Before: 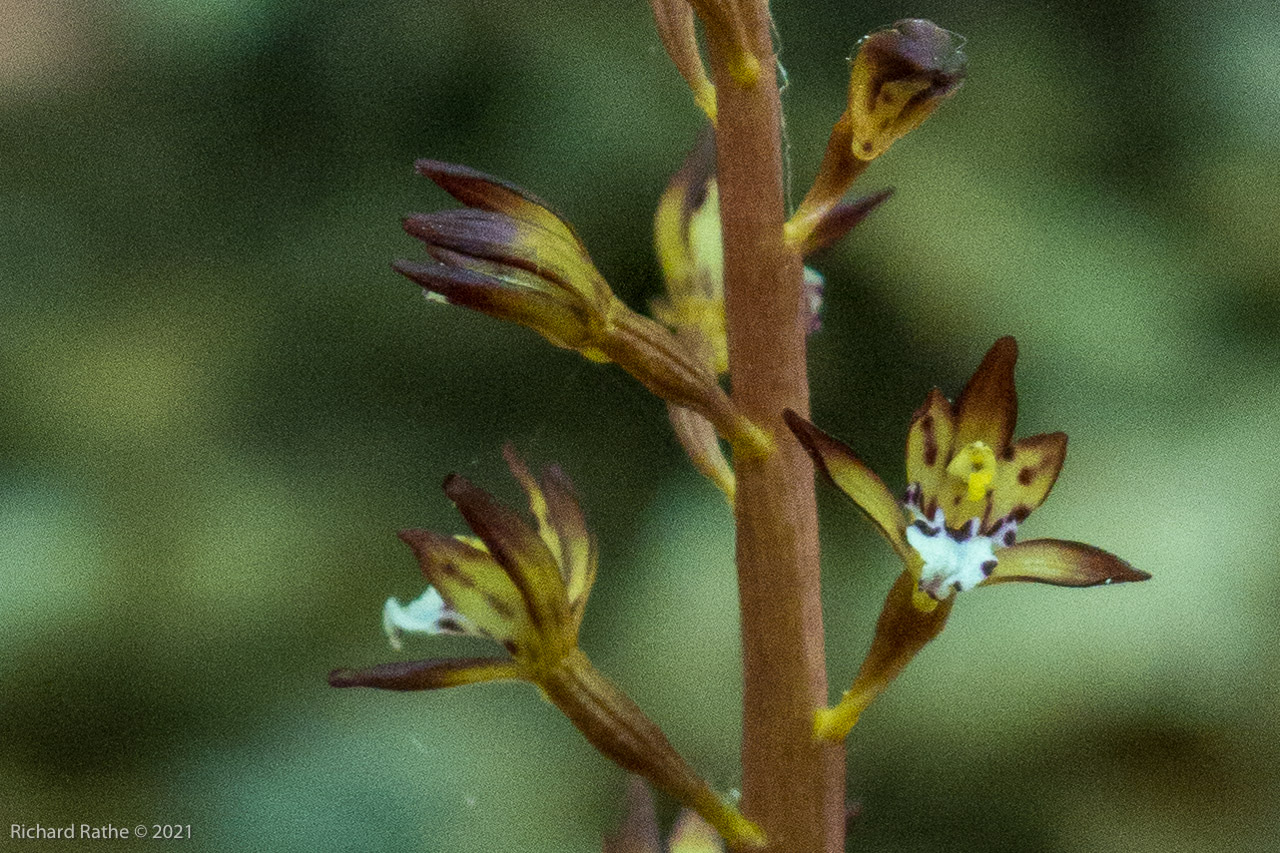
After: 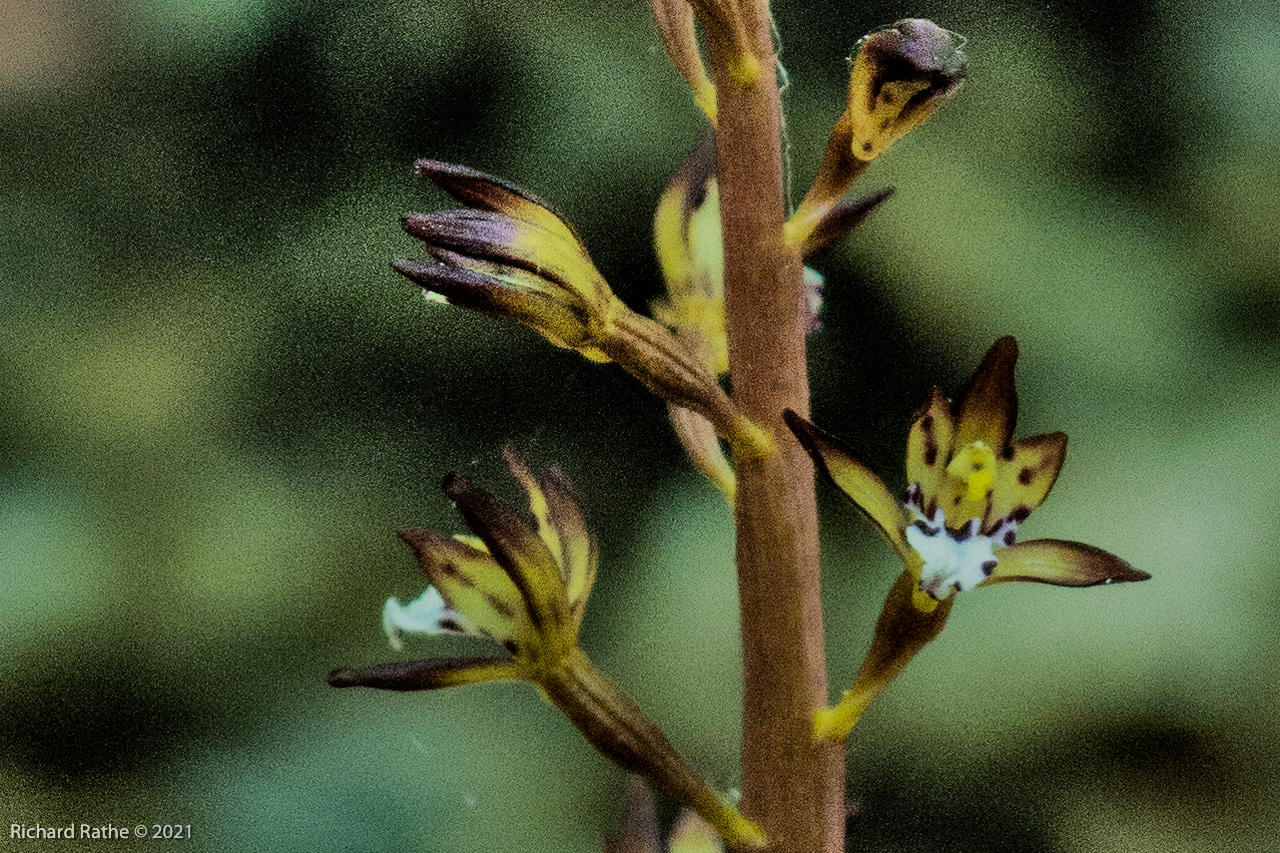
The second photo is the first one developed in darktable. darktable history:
shadows and highlights: shadows 80.73, white point adjustment -9.07, highlights -61.46, soften with gaussian
filmic rgb: black relative exposure -5 EV, hardness 2.88, contrast 1.2, highlights saturation mix -30%
